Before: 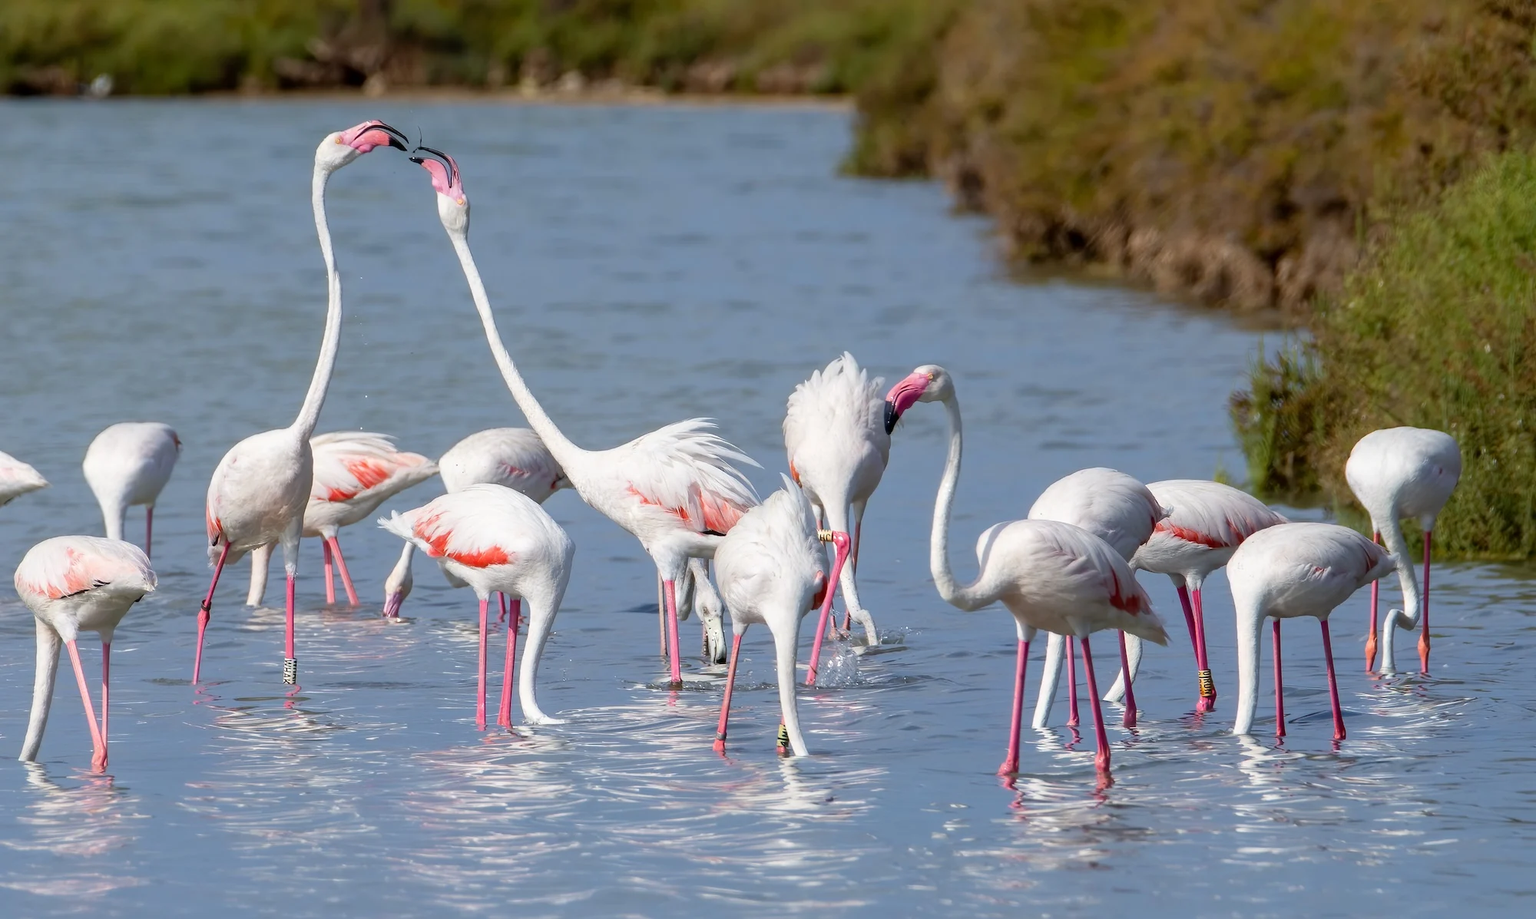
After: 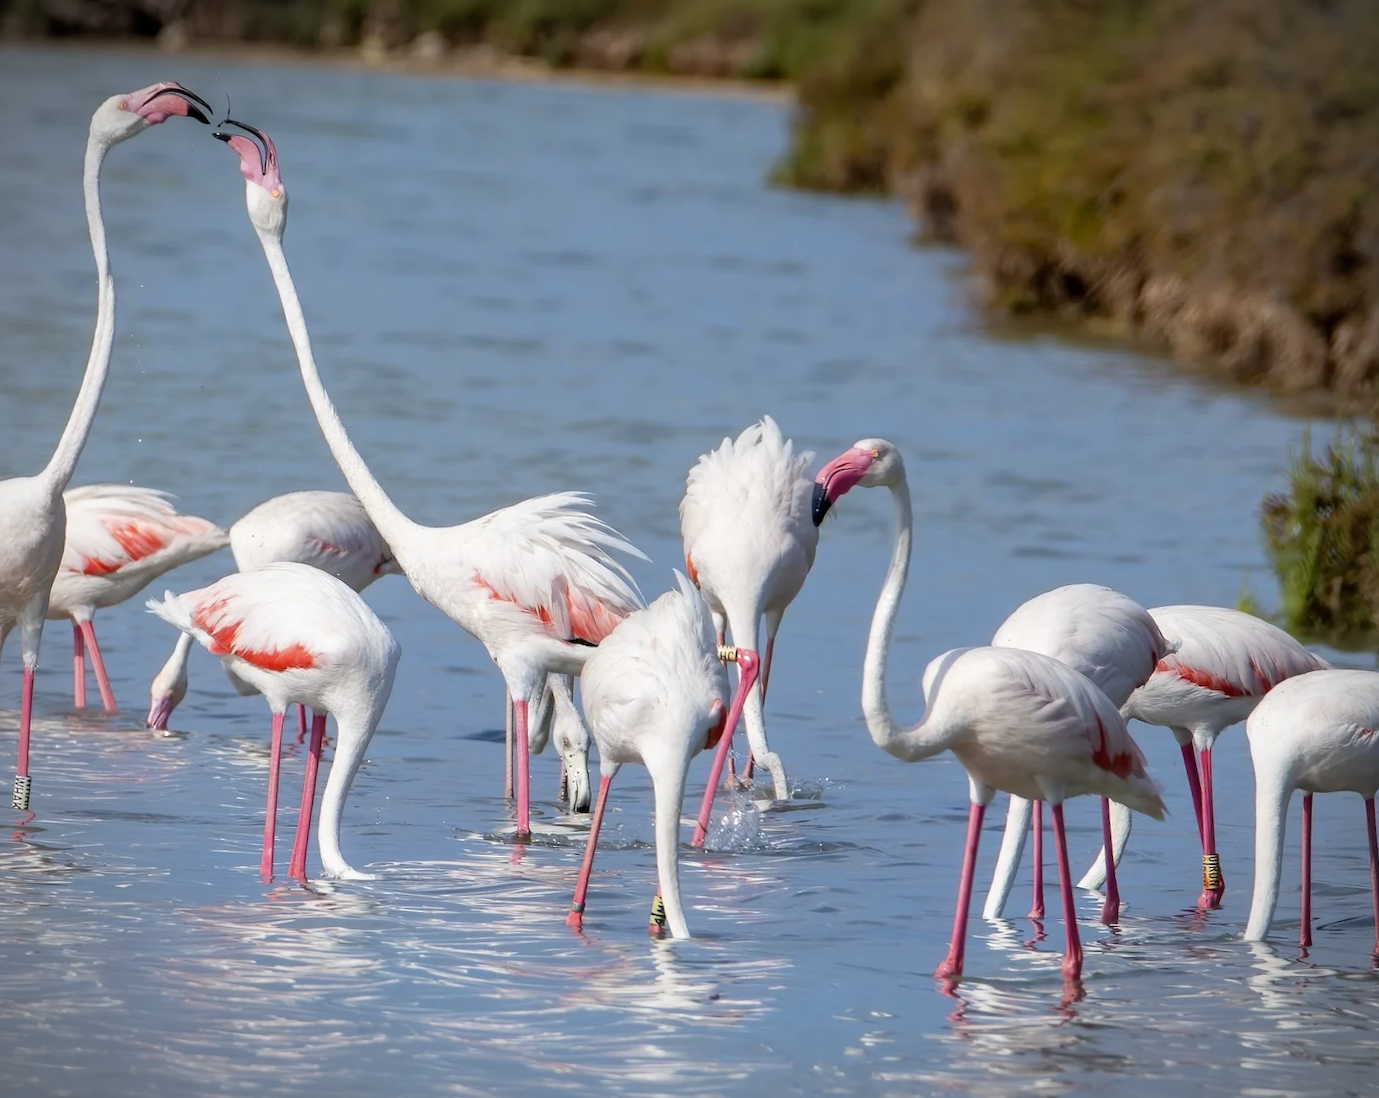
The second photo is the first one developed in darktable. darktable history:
color zones: curves: ch0 [(0.068, 0.464) (0.25, 0.5) (0.48, 0.508) (0.75, 0.536) (0.886, 0.476) (0.967, 0.456)]; ch1 [(0.066, 0.456) (0.25, 0.5) (0.616, 0.508) (0.746, 0.56) (0.934, 0.444)]
vignetting: fall-off start 87.07%, automatic ratio true
crop and rotate: angle -3.06°, left 14.228%, top 0.041%, right 10.728%, bottom 0.086%
